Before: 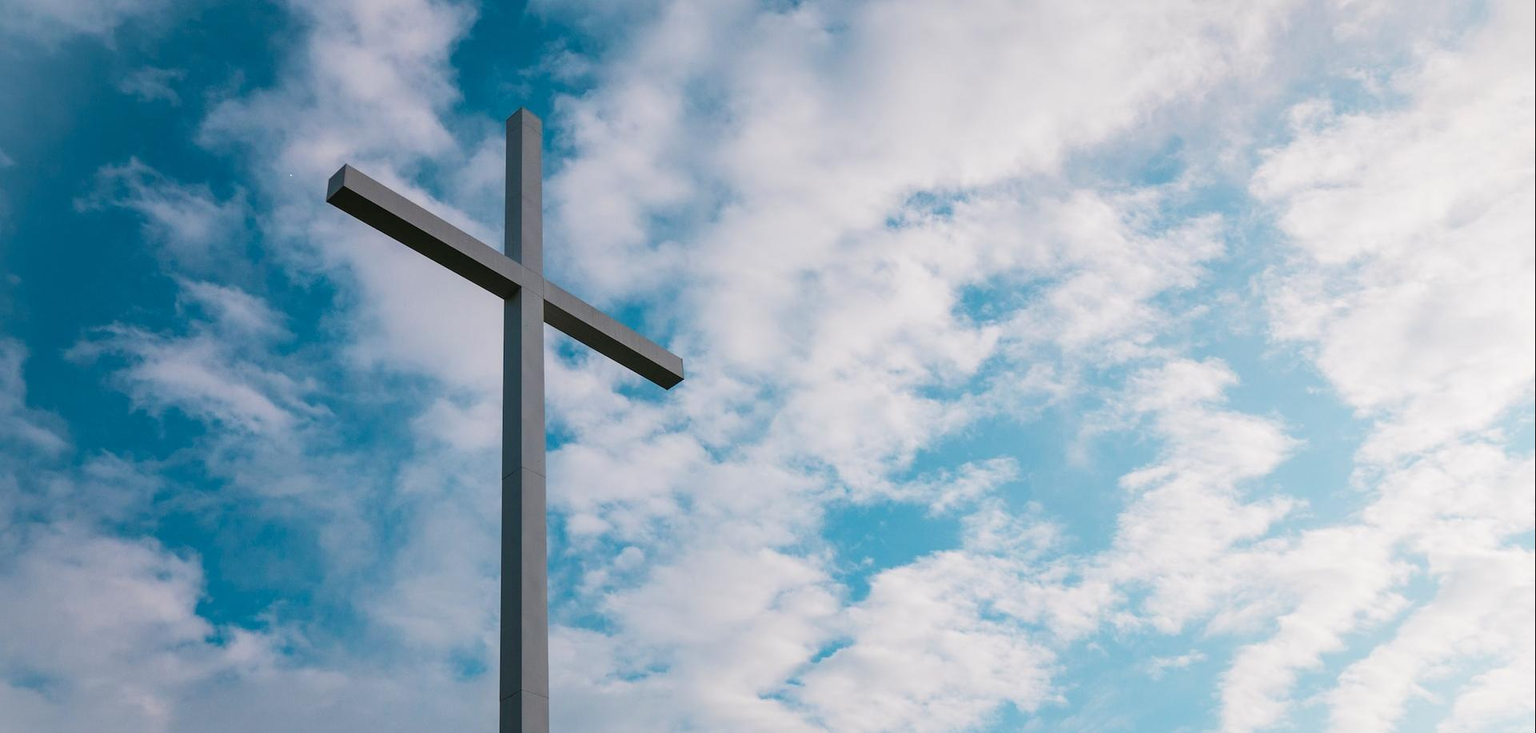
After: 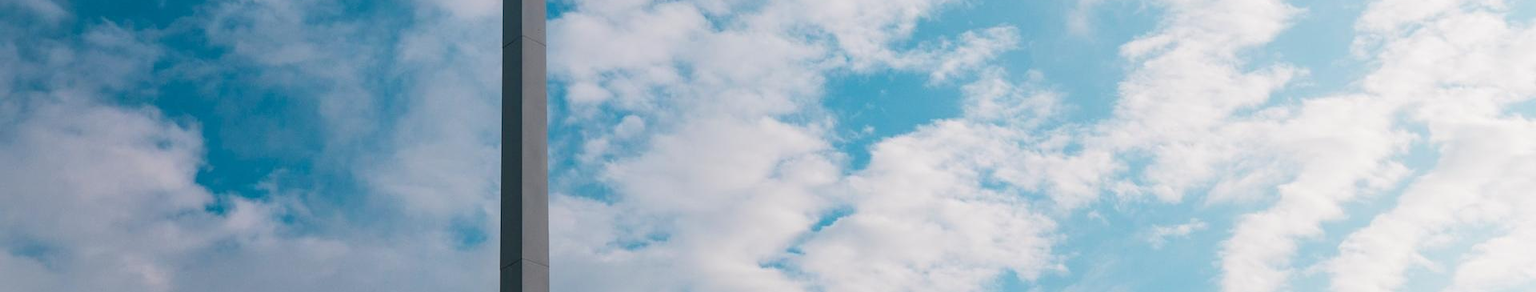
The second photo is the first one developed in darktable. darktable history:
crop and rotate: top 59.045%, bottom 1.041%
